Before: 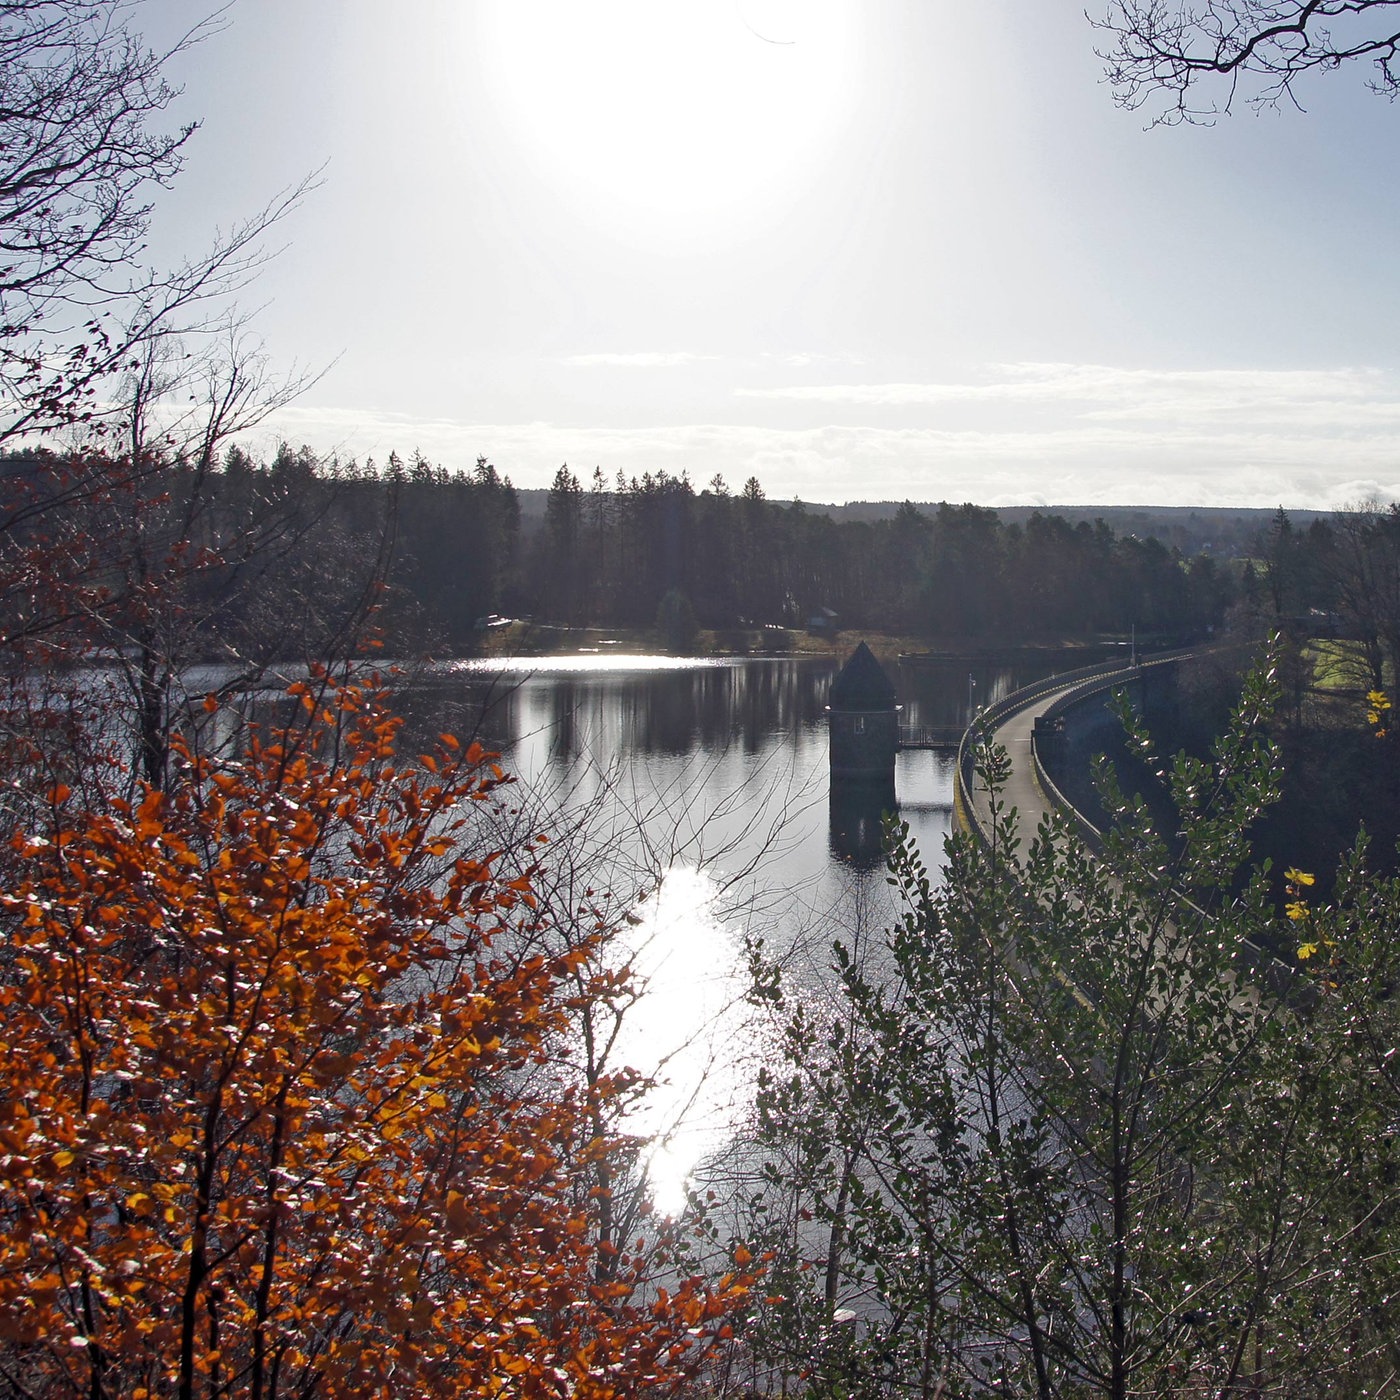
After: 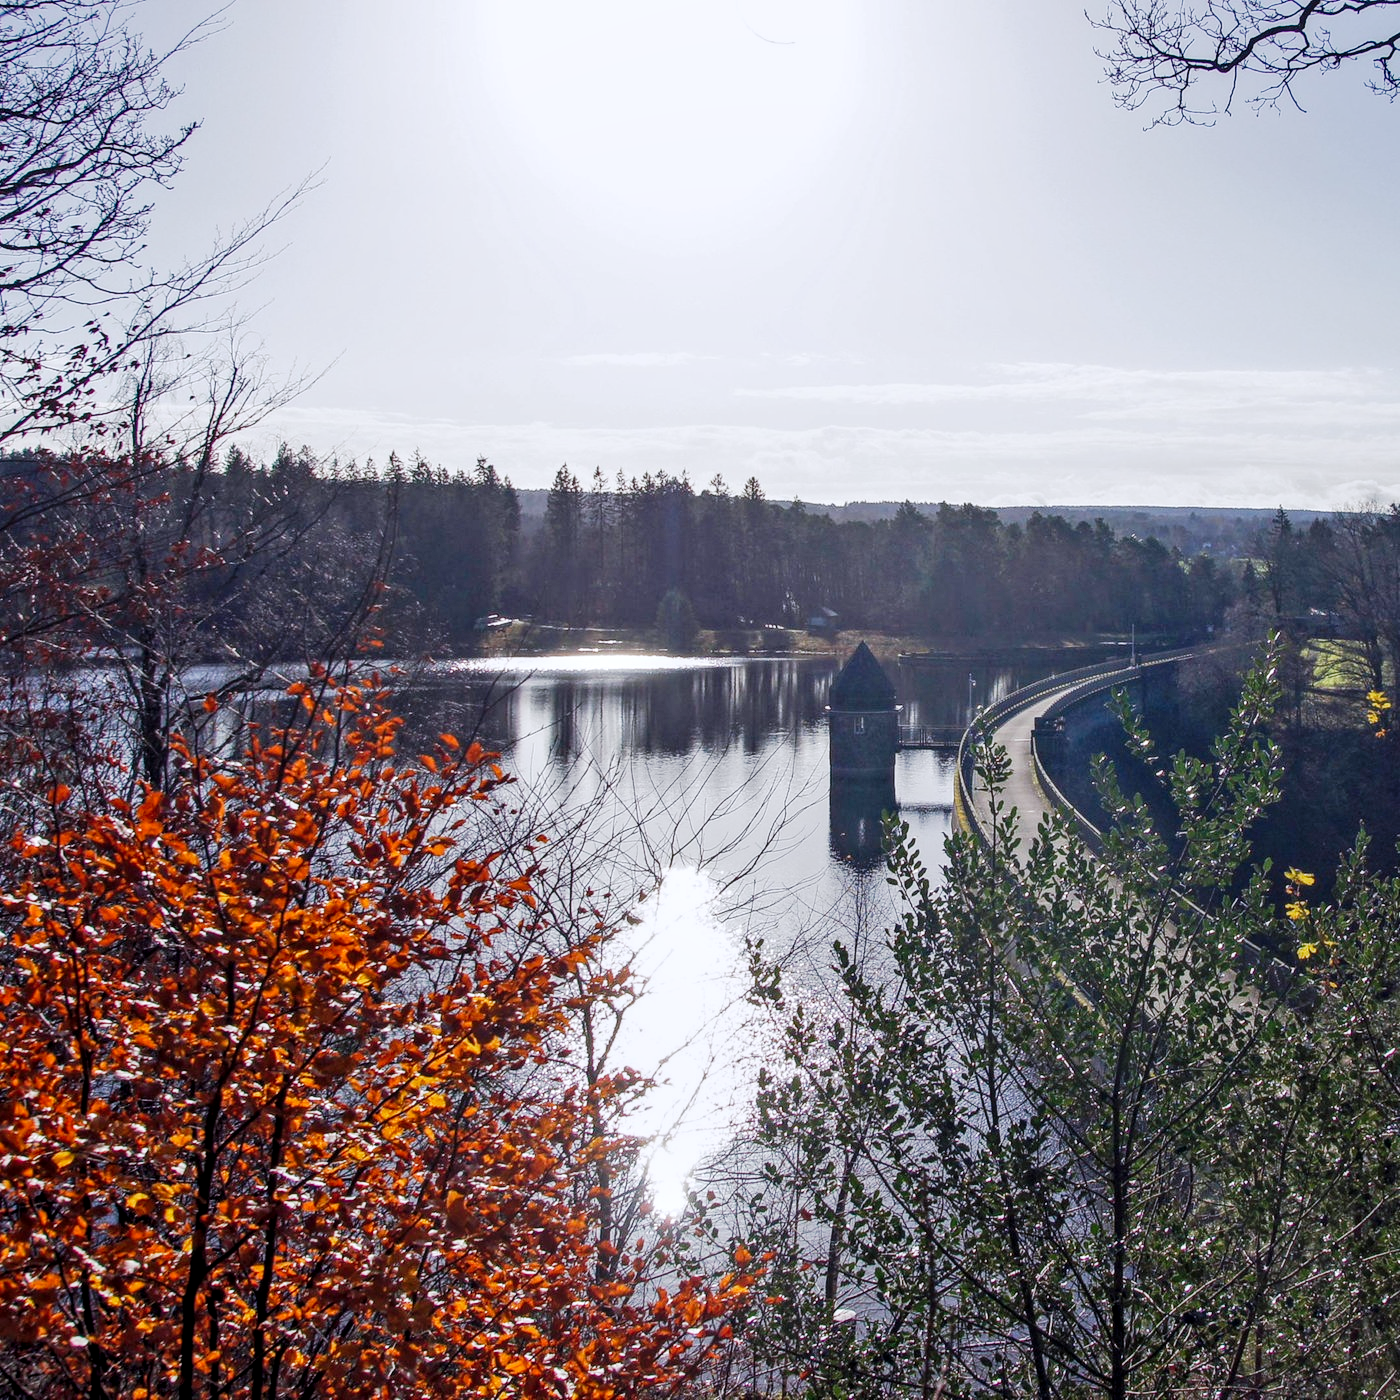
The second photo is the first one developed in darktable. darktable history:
color calibration: gray › normalize channels true, illuminant as shot in camera, x 0.358, y 0.373, temperature 4628.91 K, gamut compression 0.001
tone curve: curves: ch0 [(0, 0) (0.037, 0.011) (0.135, 0.093) (0.266, 0.281) (0.461, 0.555) (0.581, 0.716) (0.675, 0.793) (0.767, 0.849) (0.91, 0.924) (1, 0.979)]; ch1 [(0, 0) (0.292, 0.278) (0.431, 0.418) (0.493, 0.479) (0.506, 0.5) (0.532, 0.537) (0.562, 0.581) (0.641, 0.663) (0.754, 0.76) (1, 1)]; ch2 [(0, 0) (0.294, 0.3) (0.361, 0.372) (0.429, 0.445) (0.478, 0.486) (0.502, 0.498) (0.518, 0.522) (0.531, 0.549) (0.561, 0.59) (0.64, 0.655) (0.693, 0.706) (0.845, 0.833) (1, 0.951)], preserve colors none
local contrast: on, module defaults
